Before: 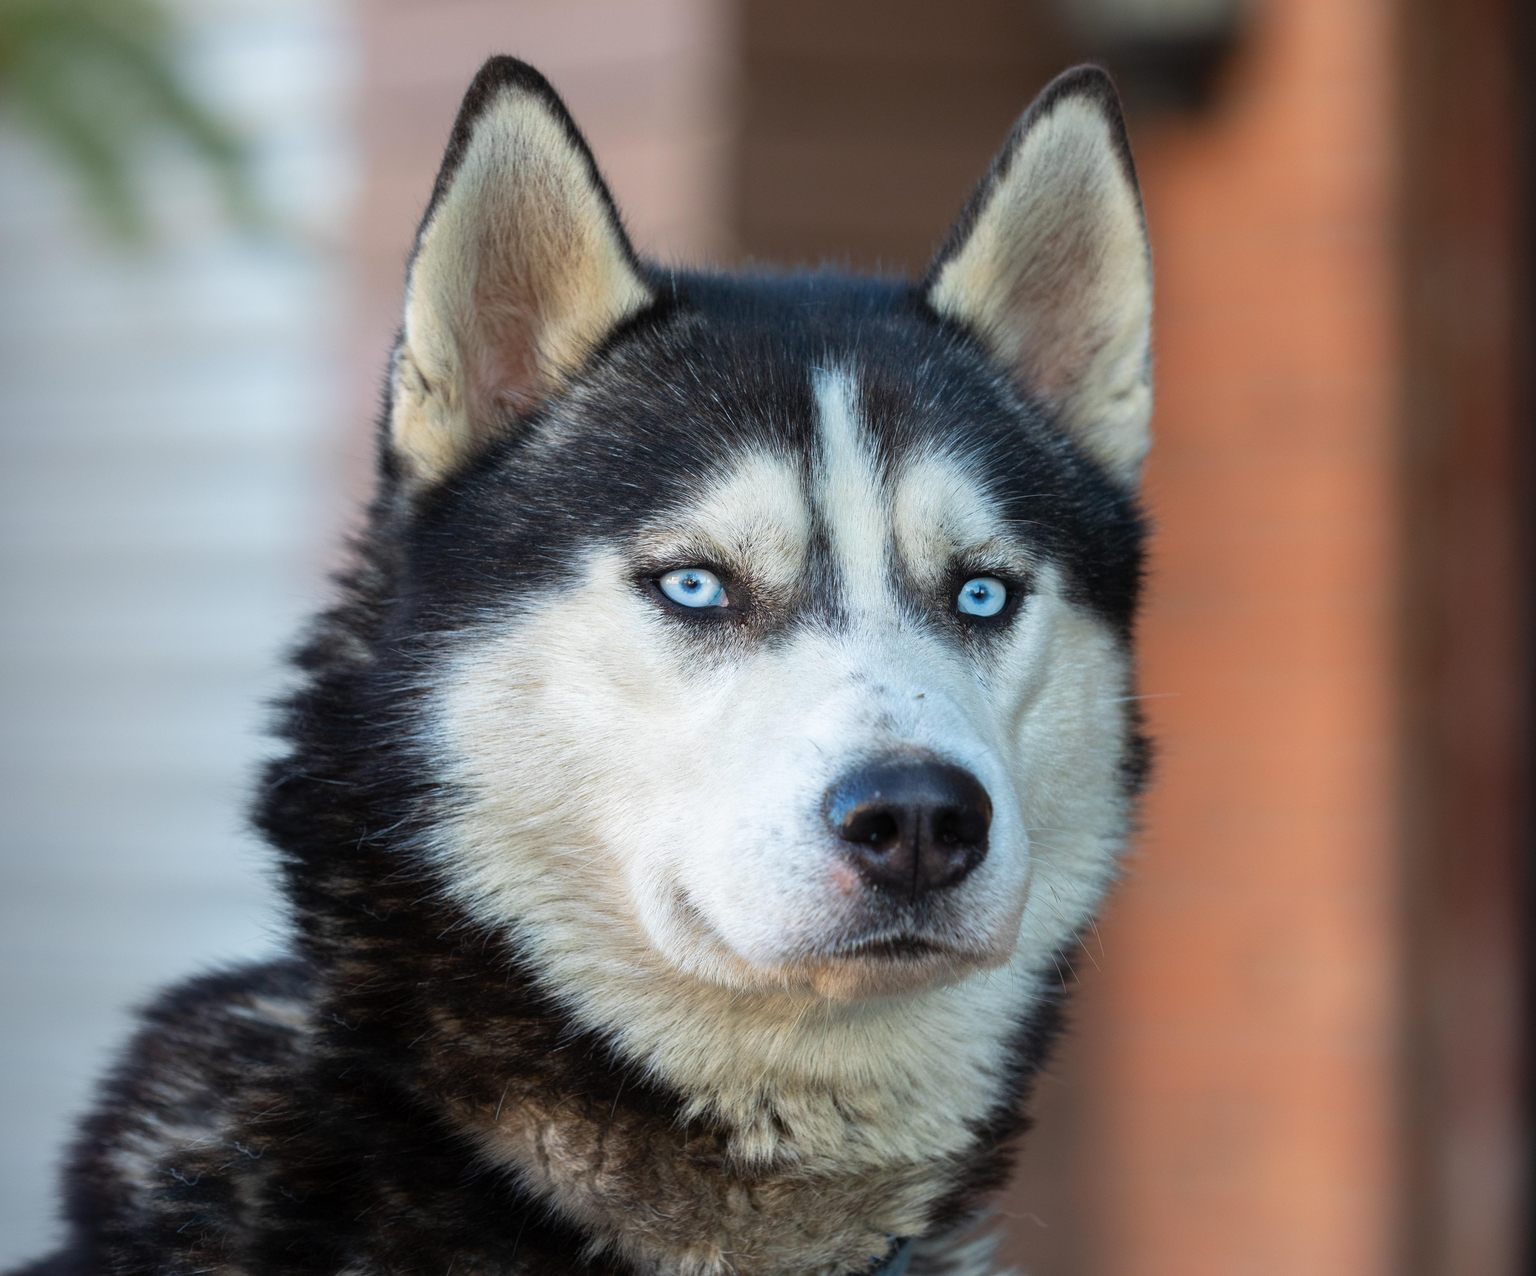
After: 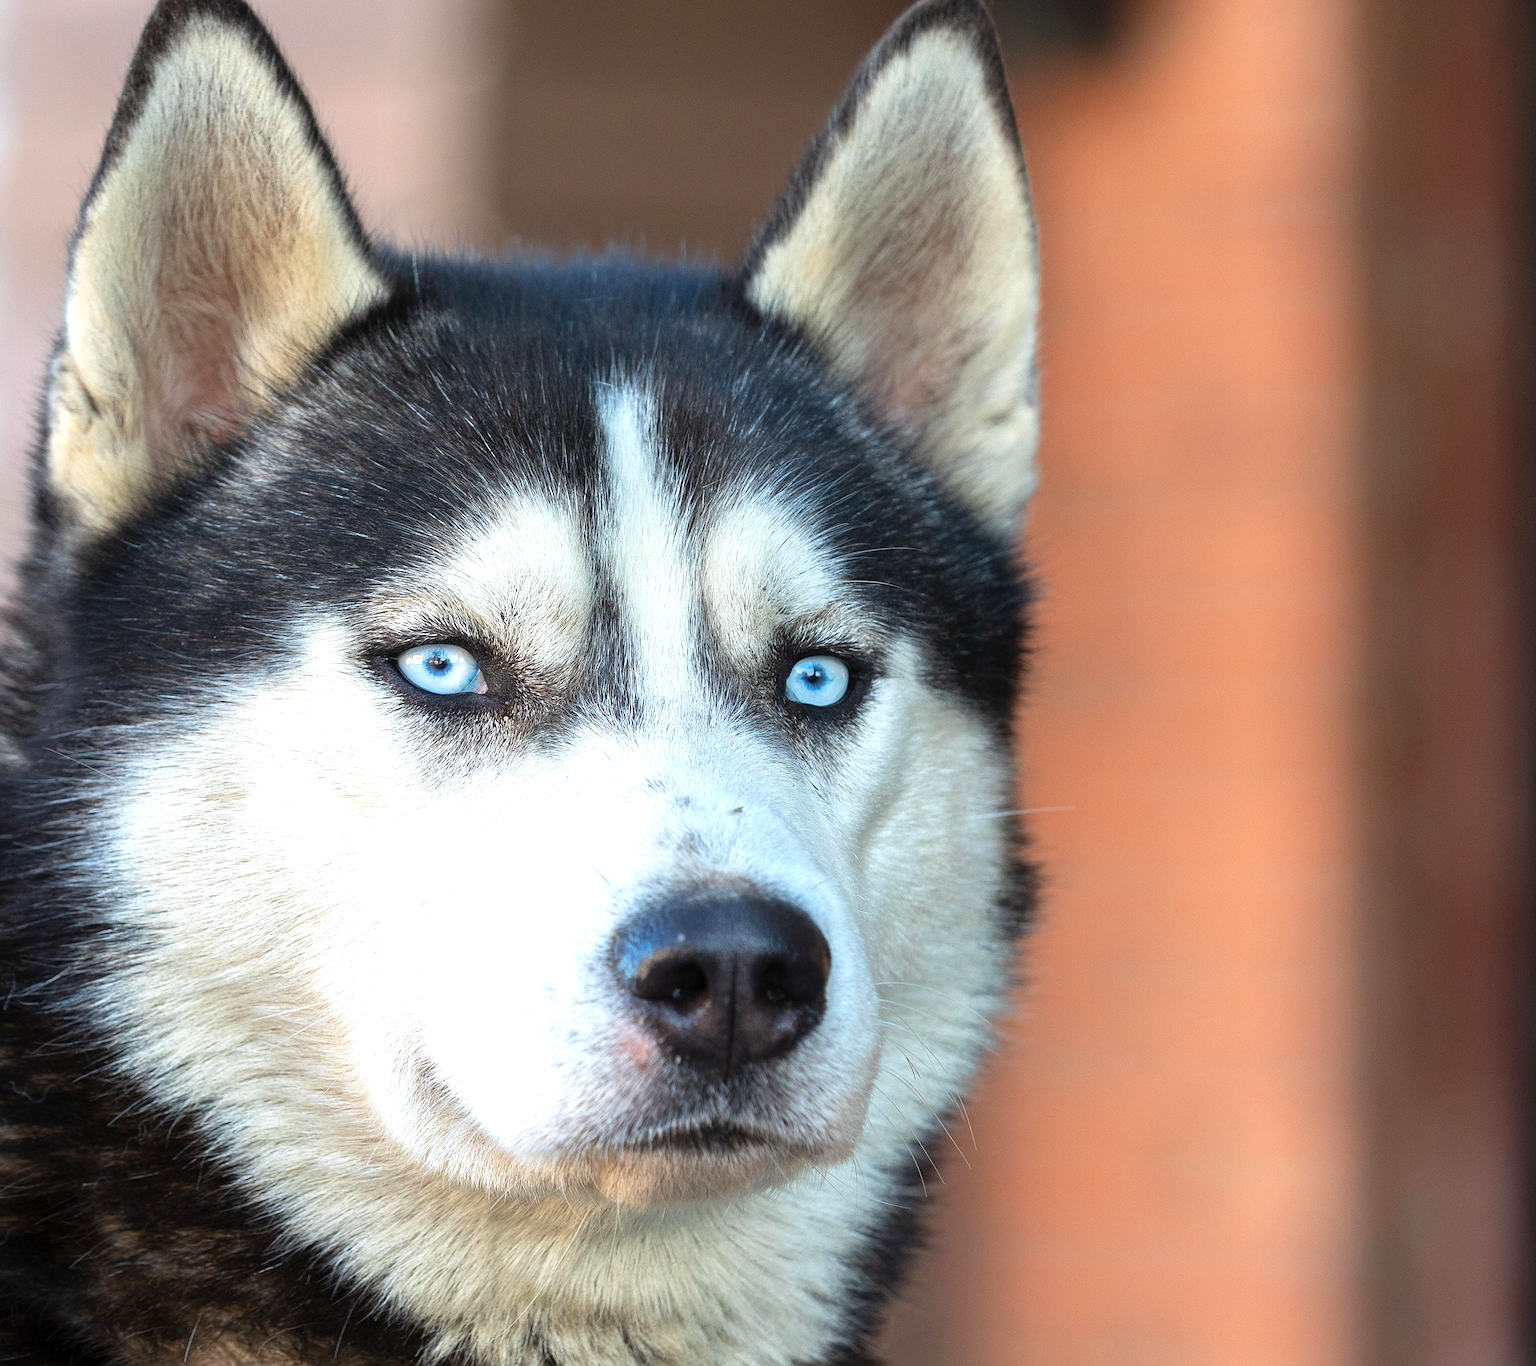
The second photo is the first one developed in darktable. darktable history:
exposure: exposure 0.556 EV, compensate highlight preservation false
crop: left 23.095%, top 5.827%, bottom 11.854%
sharpen: on, module defaults
